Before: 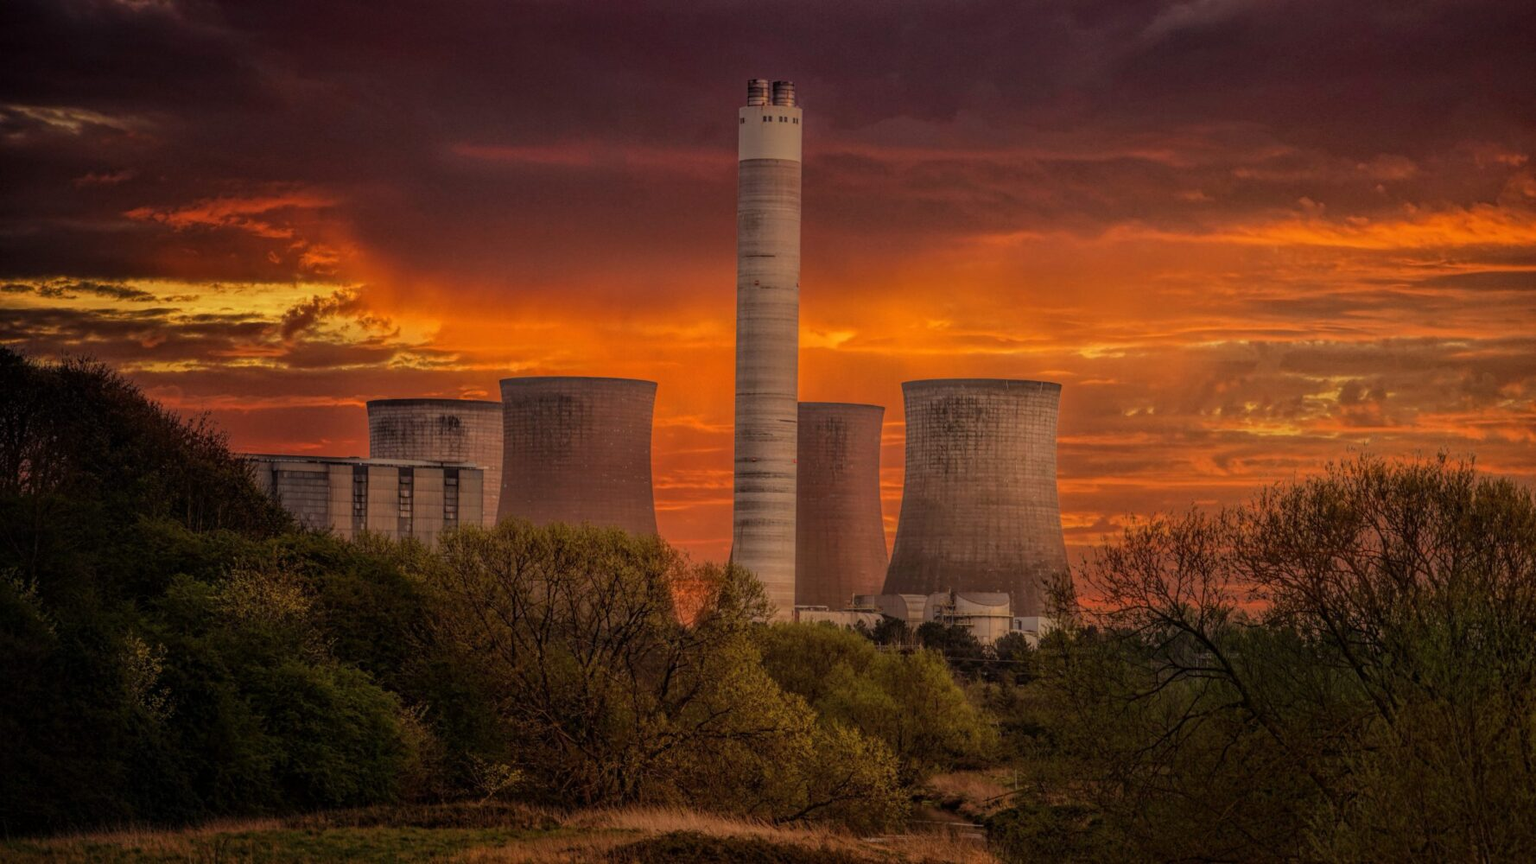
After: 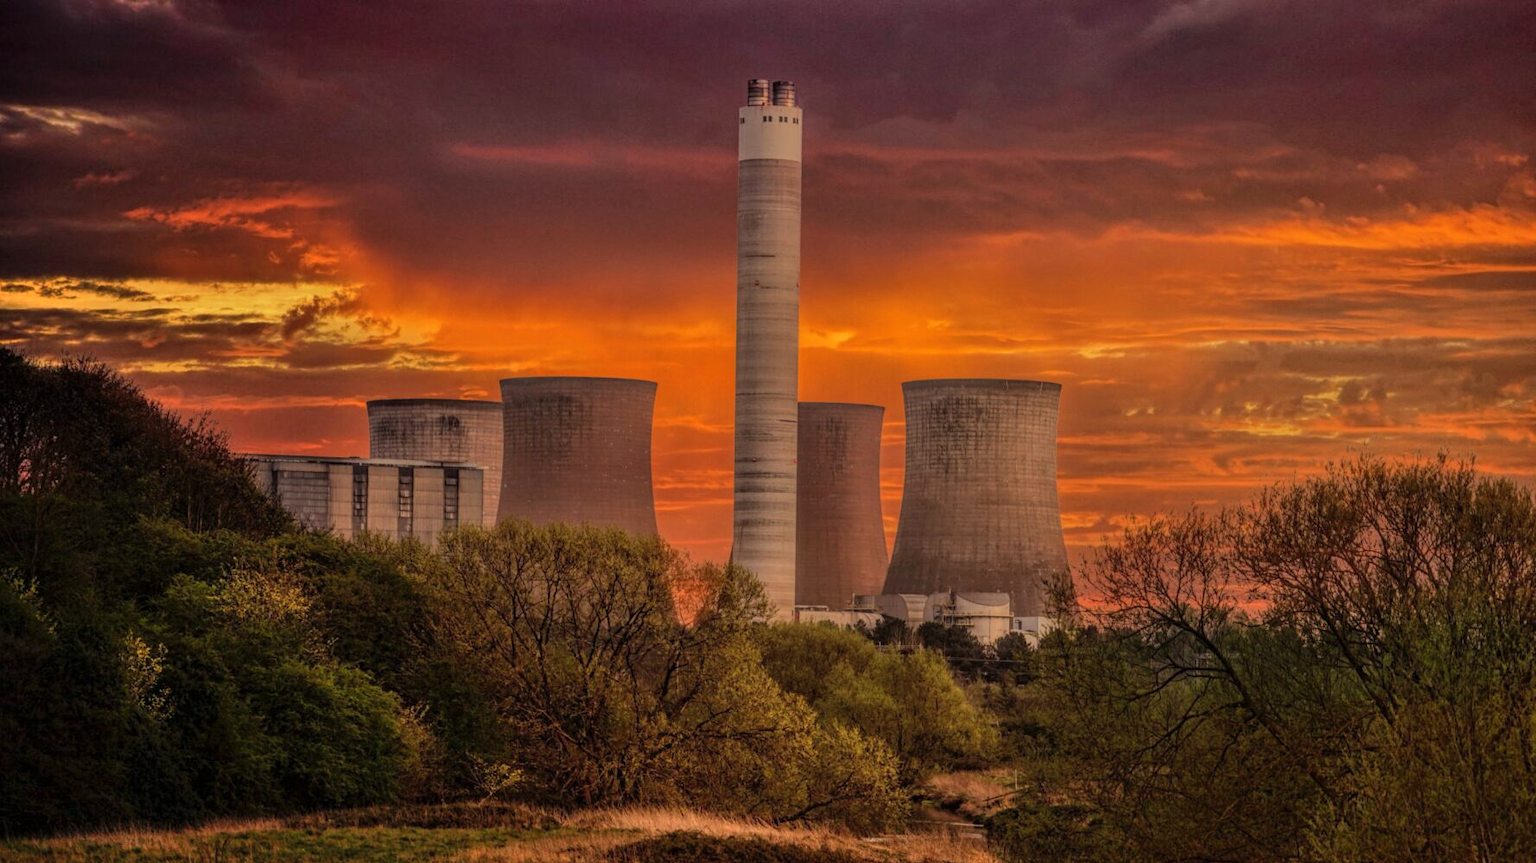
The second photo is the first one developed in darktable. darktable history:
shadows and highlights: highlights color adjustment 0.024%, soften with gaussian
